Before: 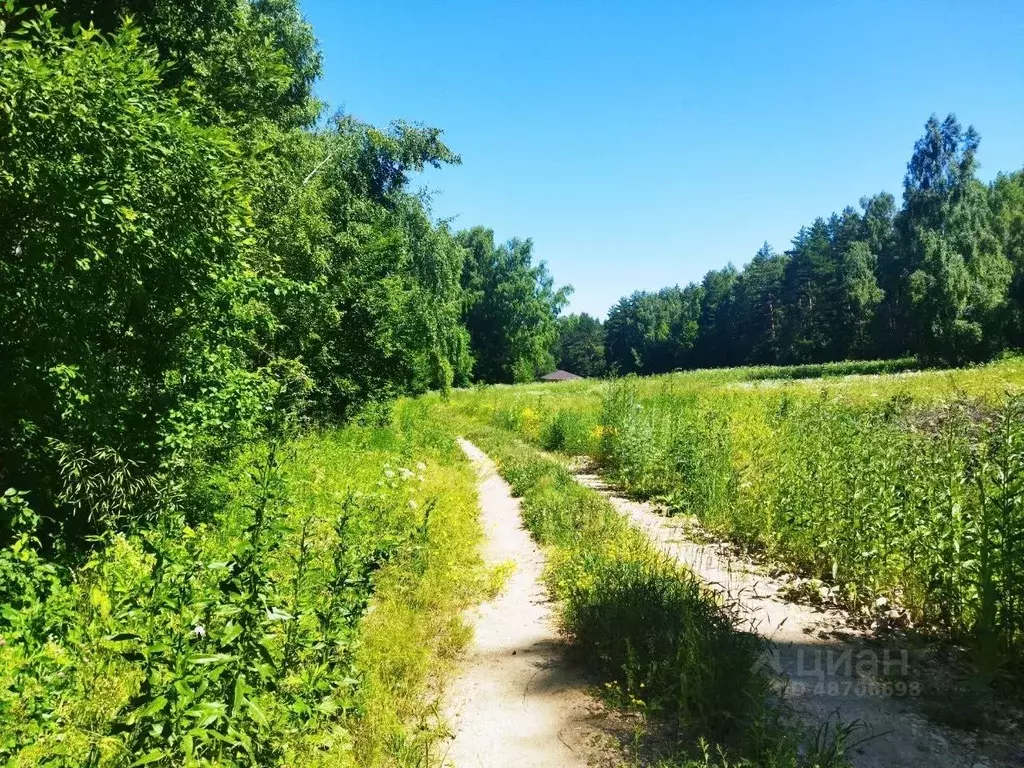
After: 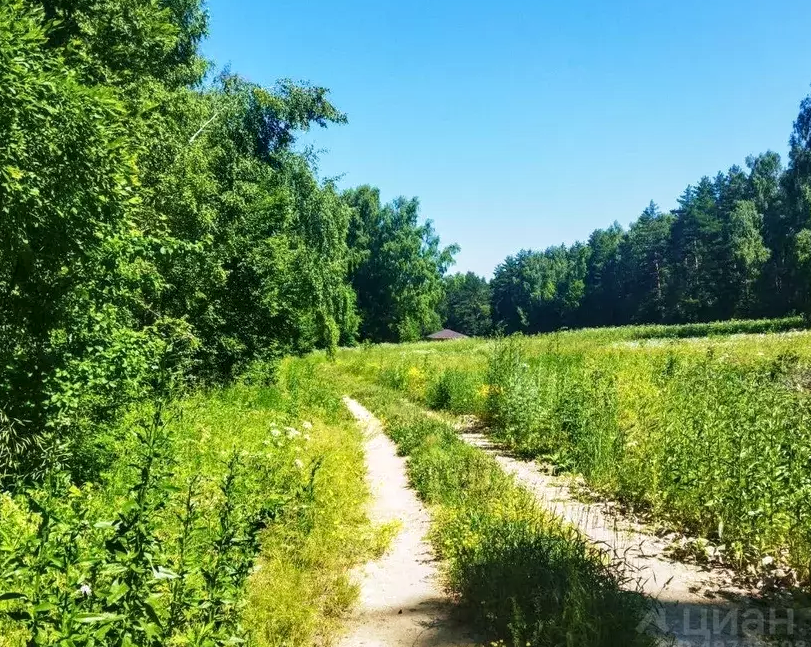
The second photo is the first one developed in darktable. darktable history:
crop: left 11.225%, top 5.381%, right 9.565%, bottom 10.314%
local contrast: on, module defaults
velvia: strength 15%
